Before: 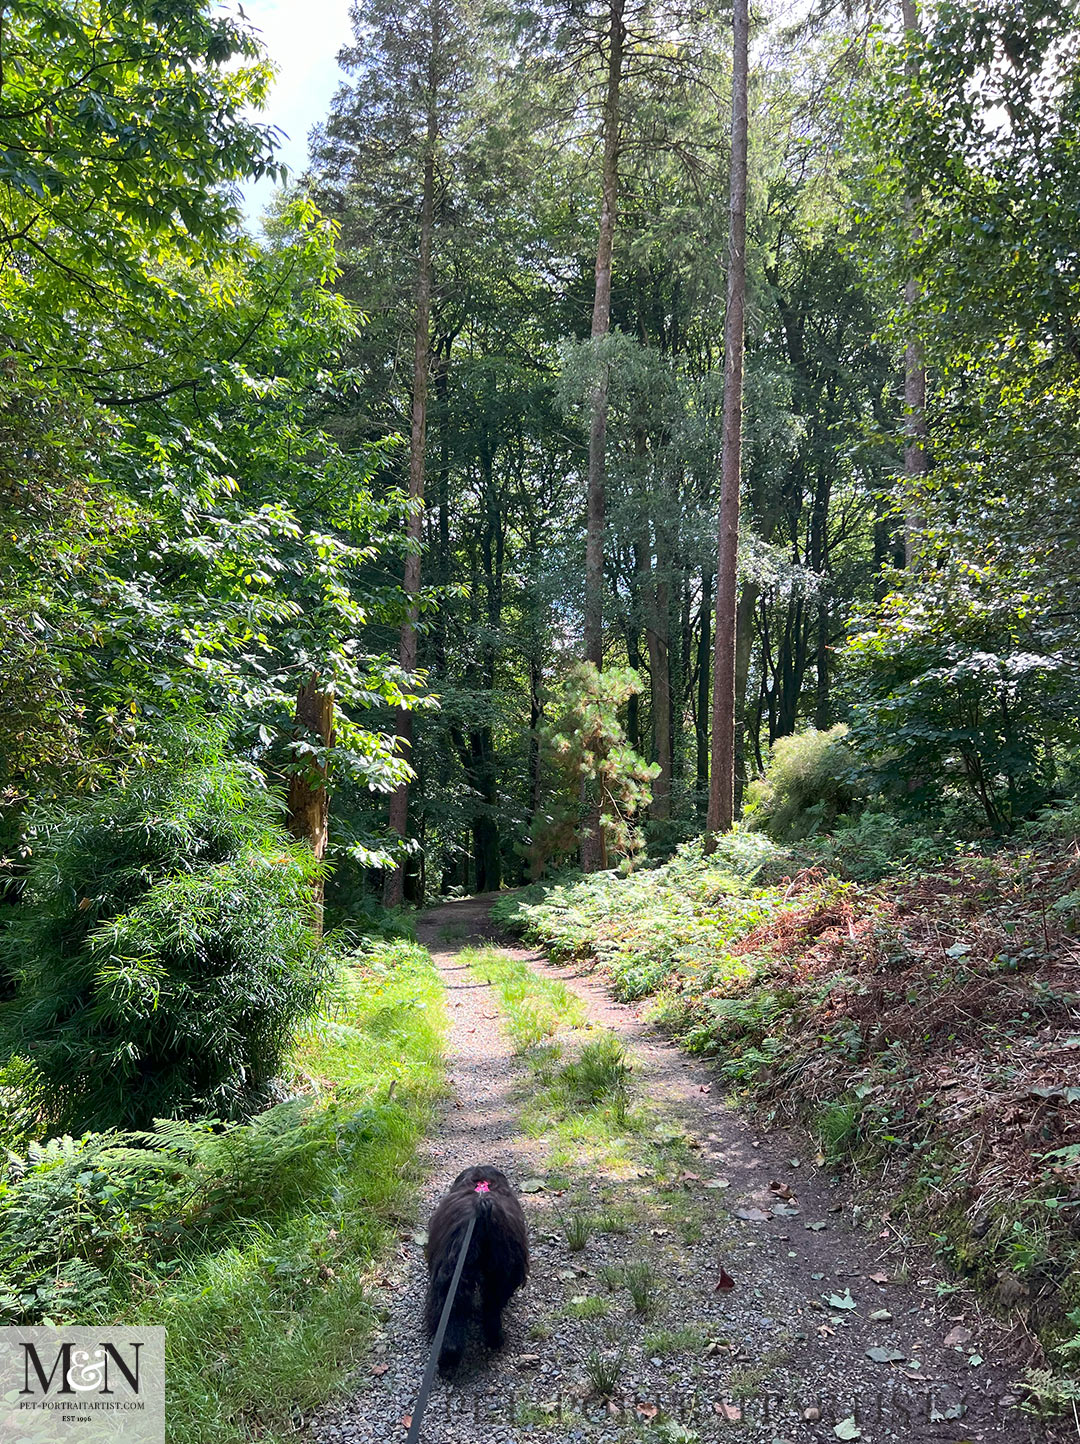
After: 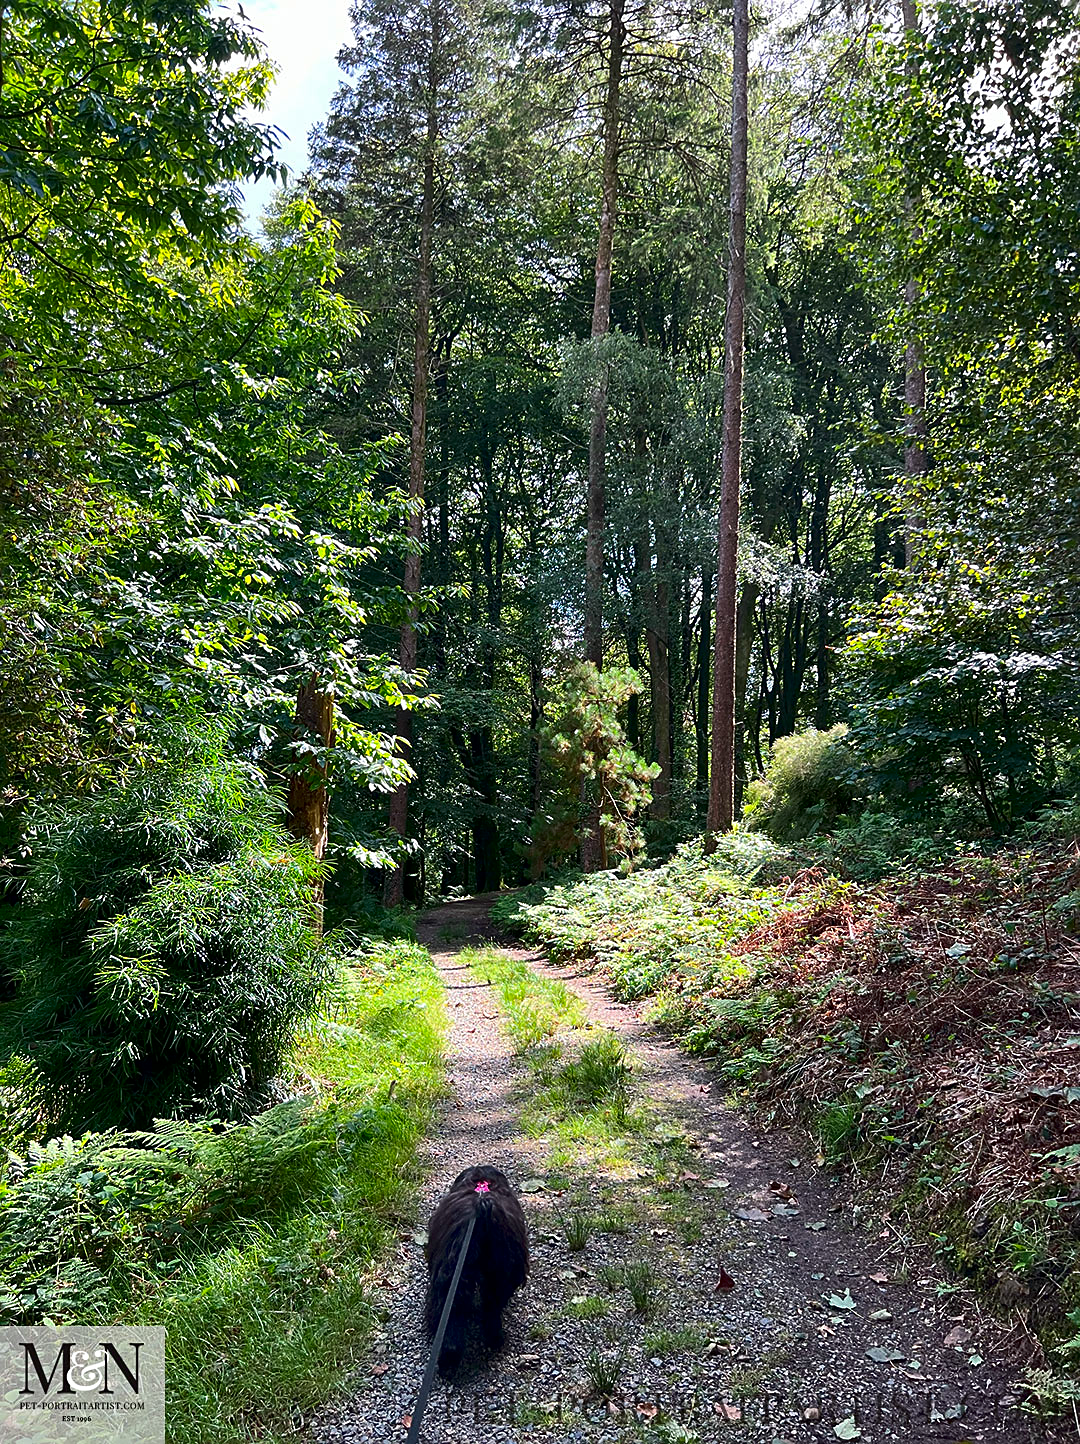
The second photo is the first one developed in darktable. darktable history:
contrast brightness saturation: contrast 0.065, brightness -0.151, saturation 0.119
sharpen: on, module defaults
